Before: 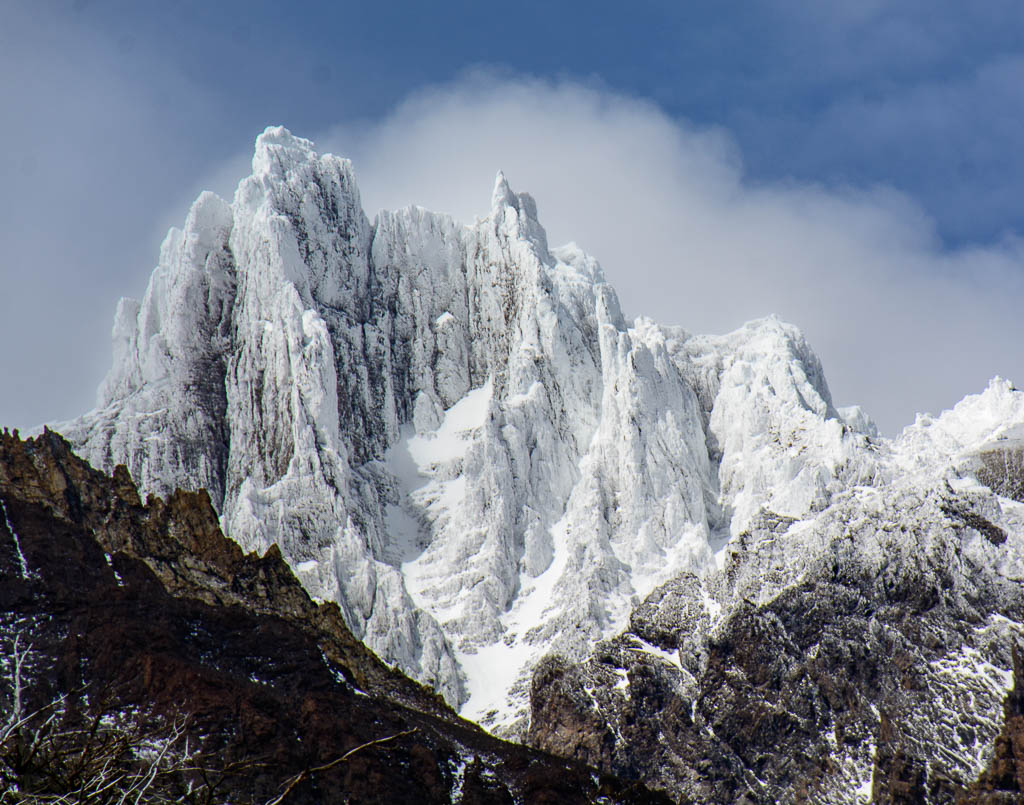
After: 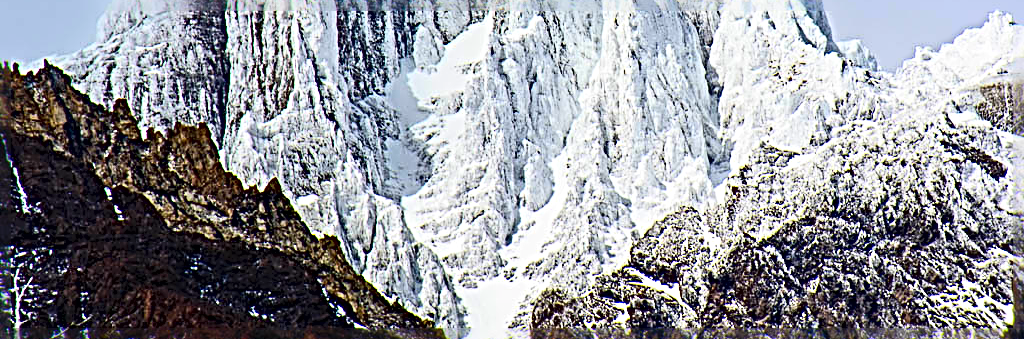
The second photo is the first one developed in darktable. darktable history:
sharpen: radius 4.001, amount 2
contrast brightness saturation: contrast 0.2, brightness 0.2, saturation 0.8
crop: top 45.551%, bottom 12.262%
